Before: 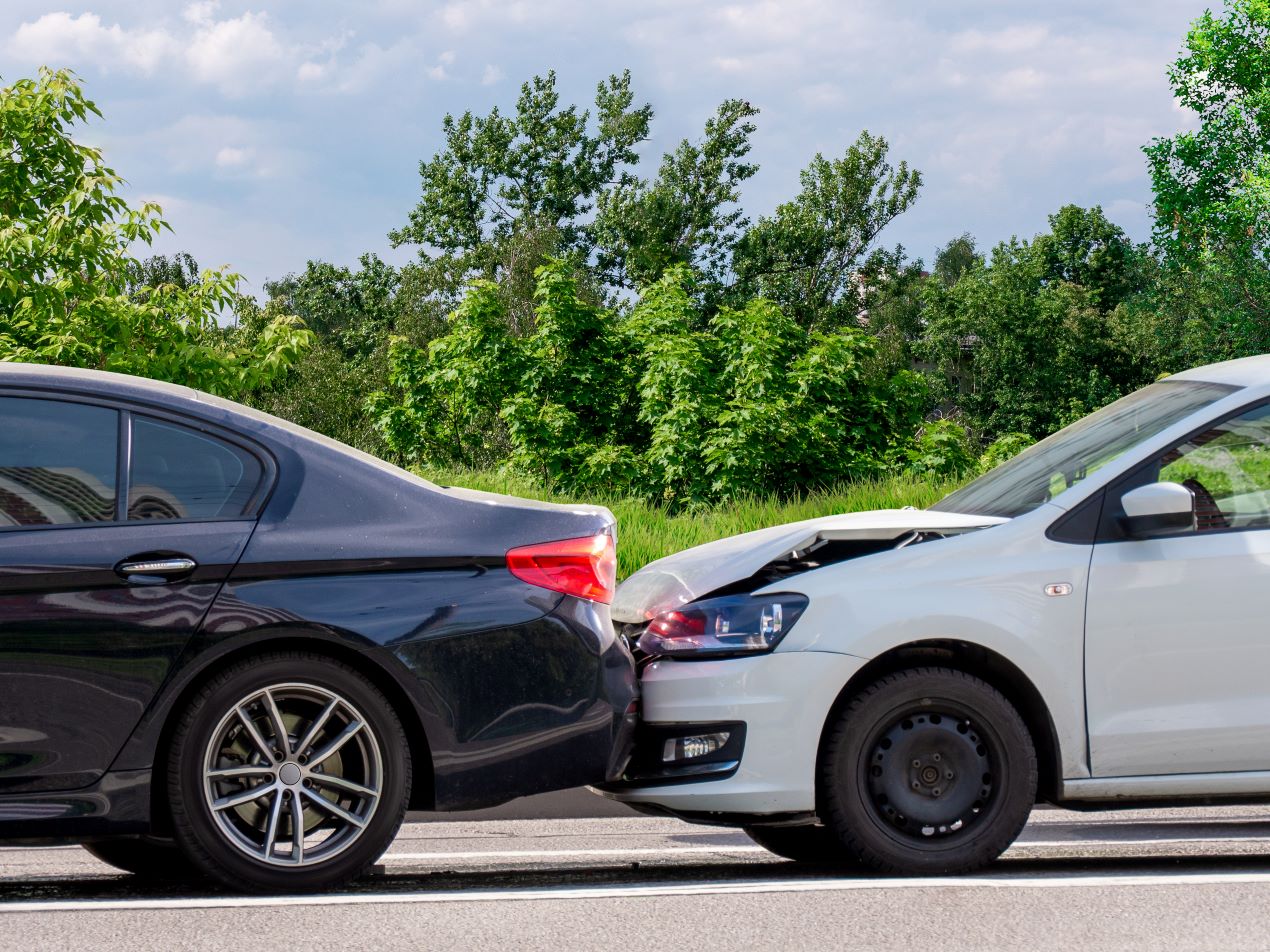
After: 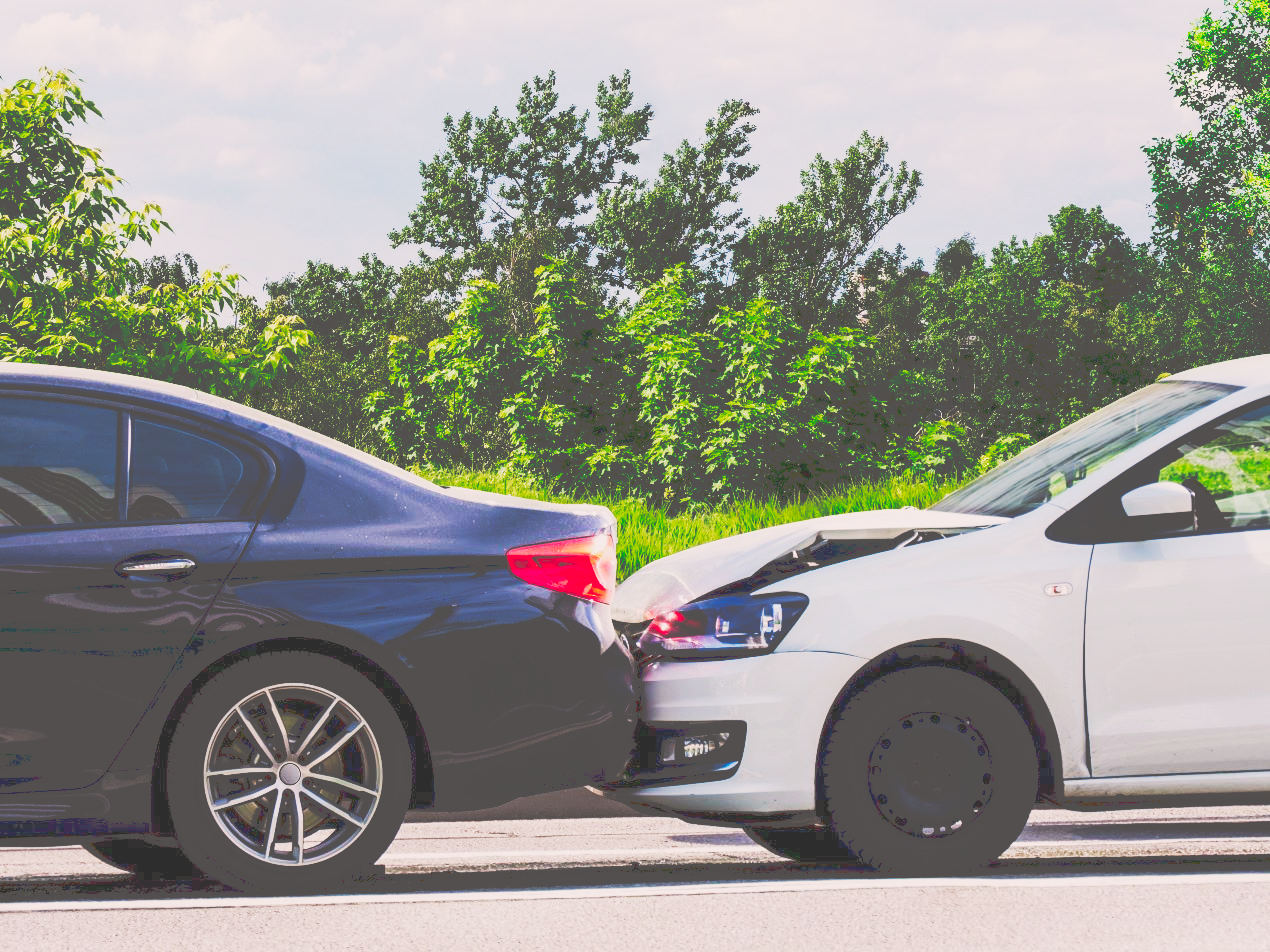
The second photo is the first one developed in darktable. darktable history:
sigmoid: contrast 1.8, skew -0.2, preserve hue 0%, red attenuation 0.1, red rotation 0.035, green attenuation 0.1, green rotation -0.017, blue attenuation 0.15, blue rotation -0.052, base primaries Rec2020
tone curve: curves: ch0 [(0, 0) (0.003, 0.334) (0.011, 0.338) (0.025, 0.338) (0.044, 0.338) (0.069, 0.339) (0.1, 0.342) (0.136, 0.343) (0.177, 0.349) (0.224, 0.36) (0.277, 0.385) (0.335, 0.42) (0.399, 0.465) (0.468, 0.535) (0.543, 0.632) (0.623, 0.73) (0.709, 0.814) (0.801, 0.879) (0.898, 0.935) (1, 1)], preserve colors none
color correction: highlights a* 3.22, highlights b* 1.93, saturation 1.19
